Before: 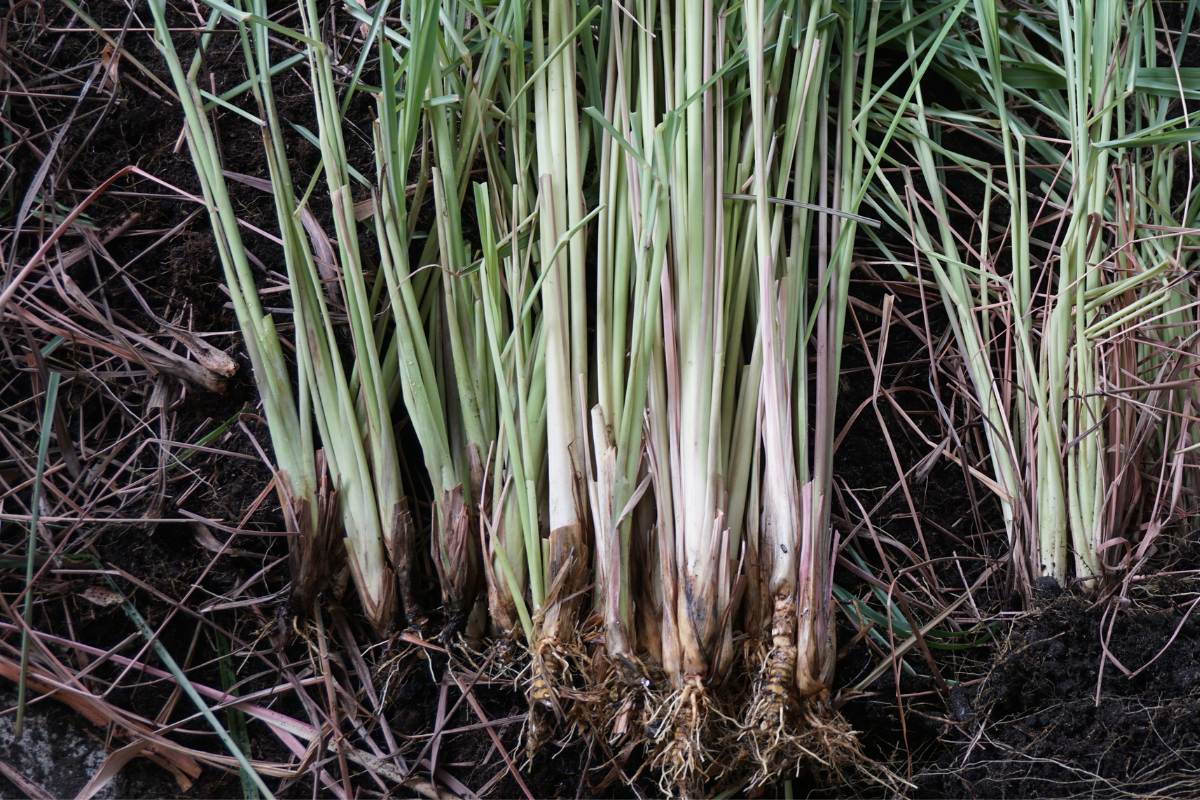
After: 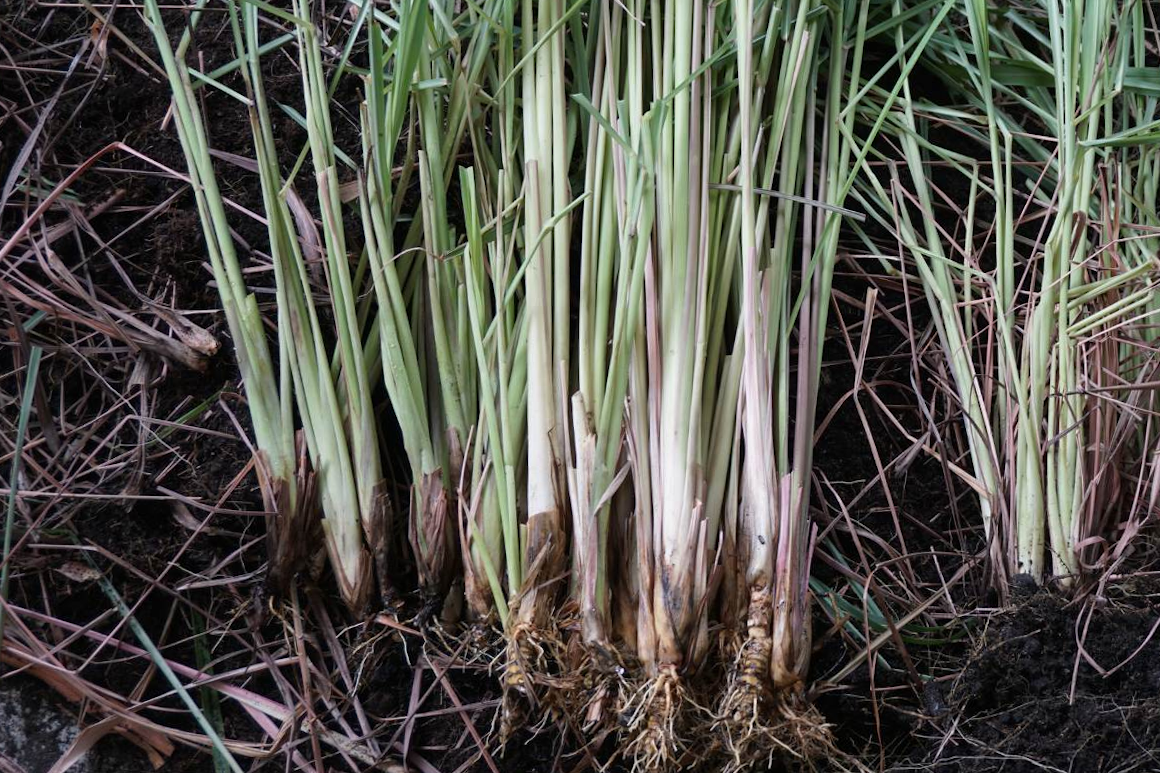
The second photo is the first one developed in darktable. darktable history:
crop and rotate: angle -1.31°
